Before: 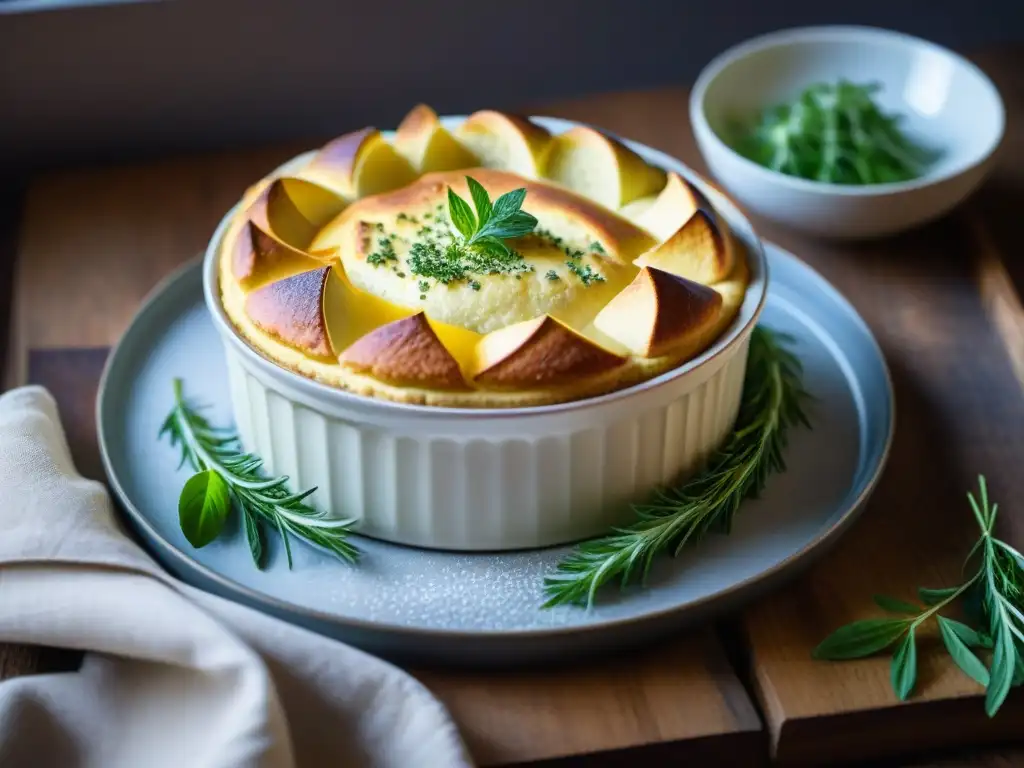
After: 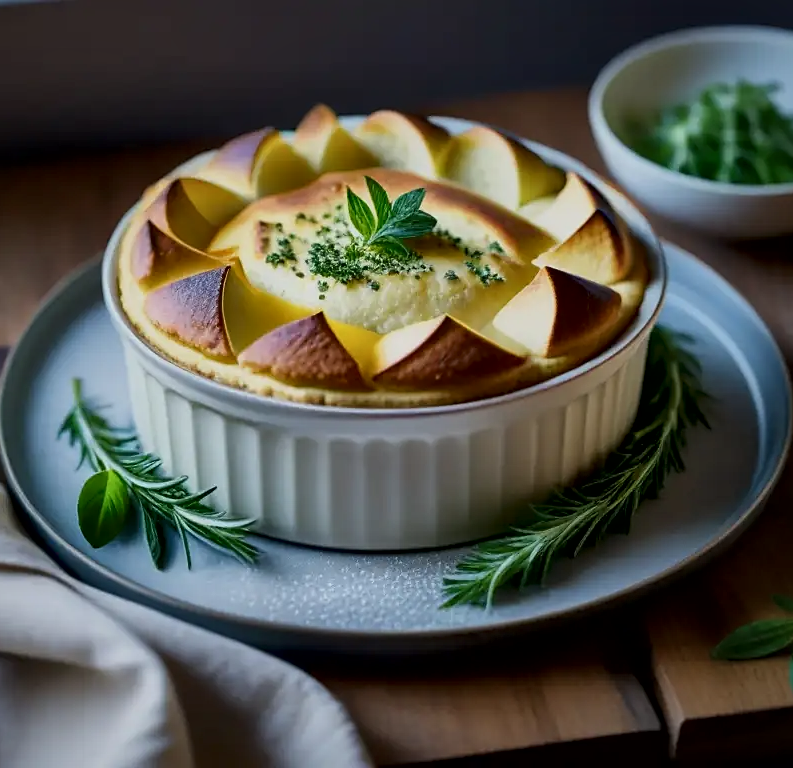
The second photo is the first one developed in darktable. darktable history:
crop: left 9.863%, right 12.652%
exposure: black level correction 0, exposure -0.711 EV, compensate highlight preservation false
sharpen: radius 1.915, amount 0.404, threshold 1.576
local contrast: mode bilateral grid, contrast 26, coarseness 61, detail 151%, midtone range 0.2
